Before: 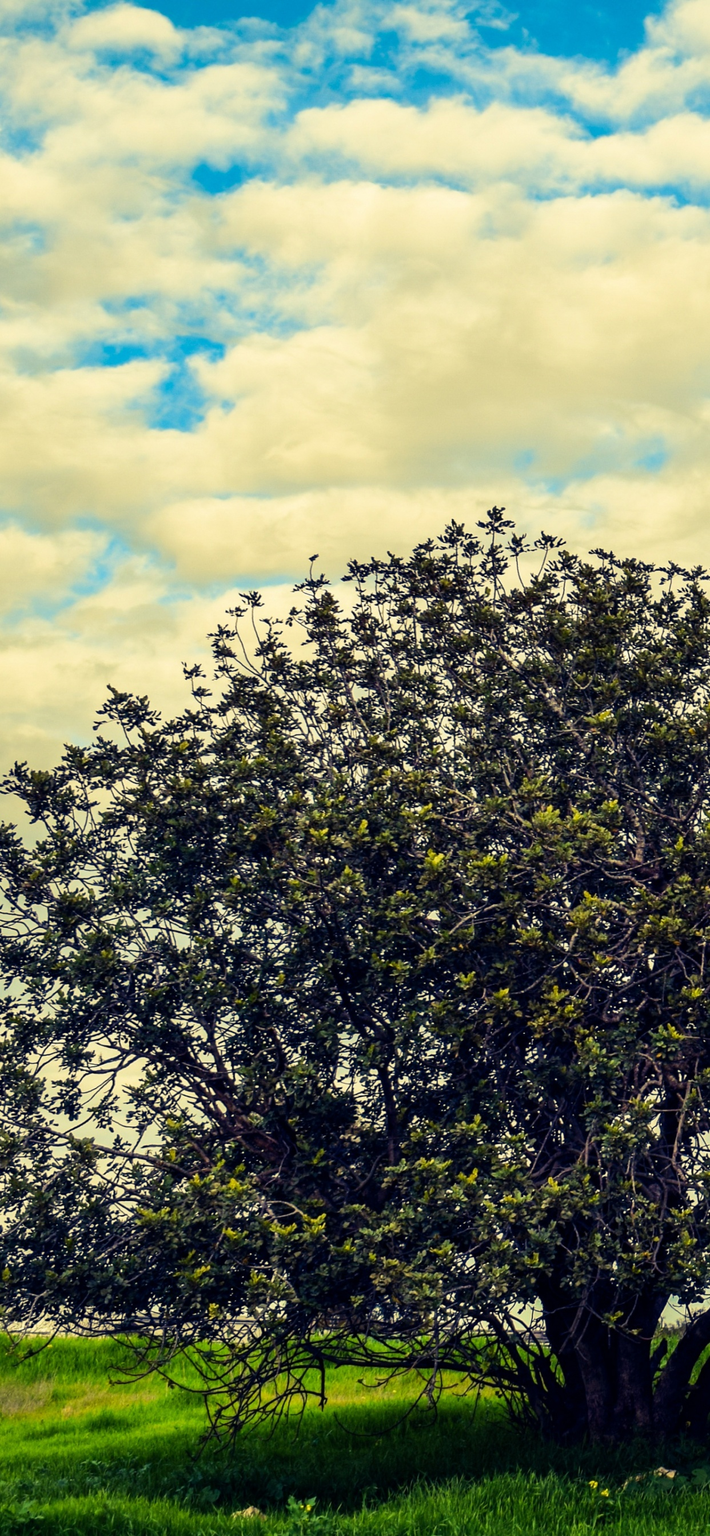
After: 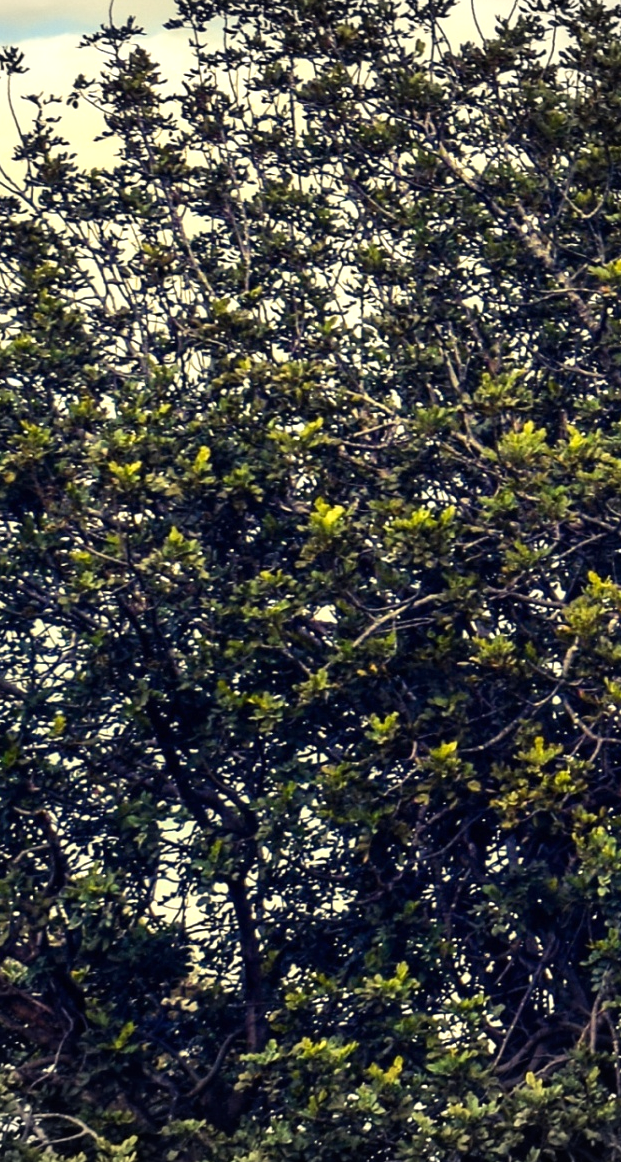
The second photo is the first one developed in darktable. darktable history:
crop: left 34.9%, top 36.76%, right 15.098%, bottom 19.975%
exposure: black level correction 0, exposure 0.5 EV, compensate exposure bias true, compensate highlight preservation false
vignetting: fall-off radius 30.86%, brightness -0.156
